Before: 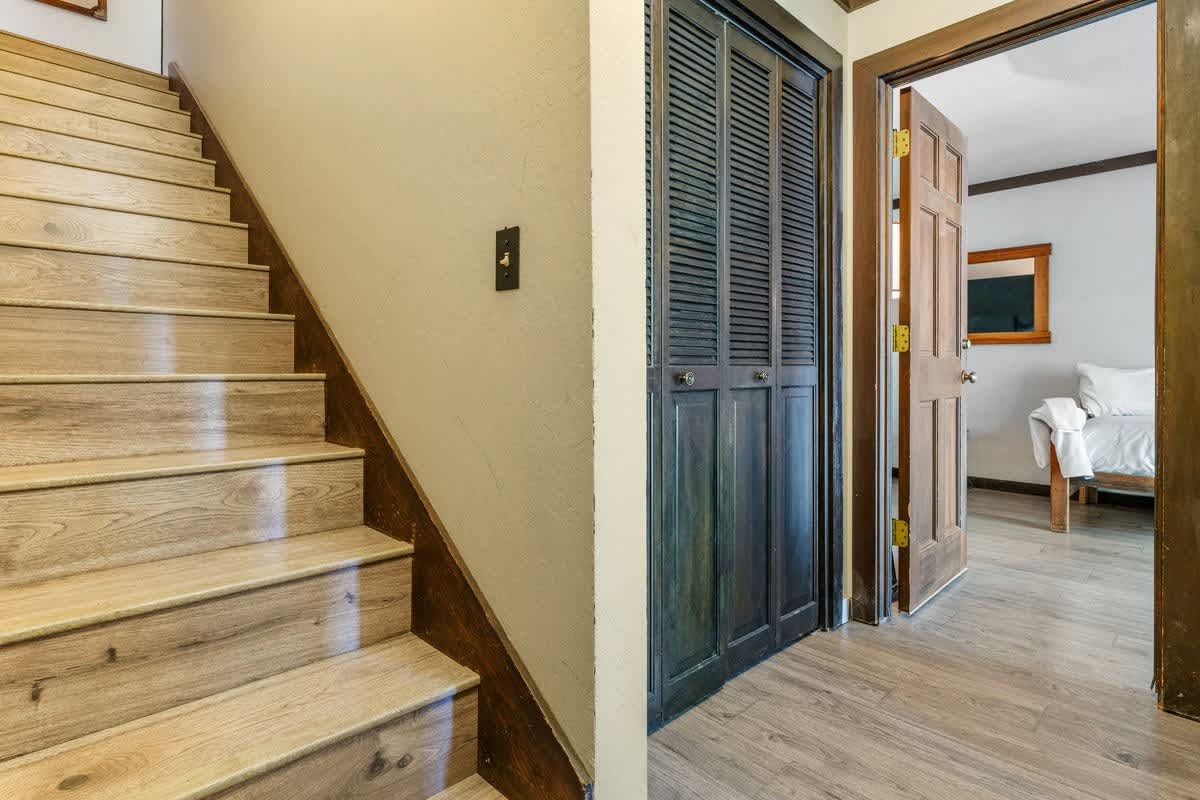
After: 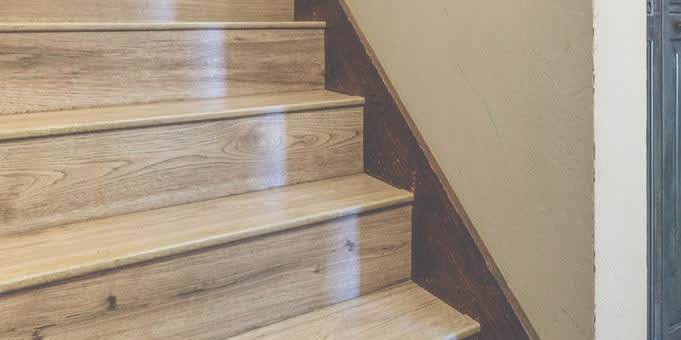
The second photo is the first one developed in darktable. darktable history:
color calibration: illuminant as shot in camera, x 0.358, y 0.373, temperature 4628.91 K
crop: top 44.062%, right 43.169%, bottom 13.332%
exposure: black level correction -0.062, exposure -0.05 EV, compensate exposure bias true, compensate highlight preservation false
